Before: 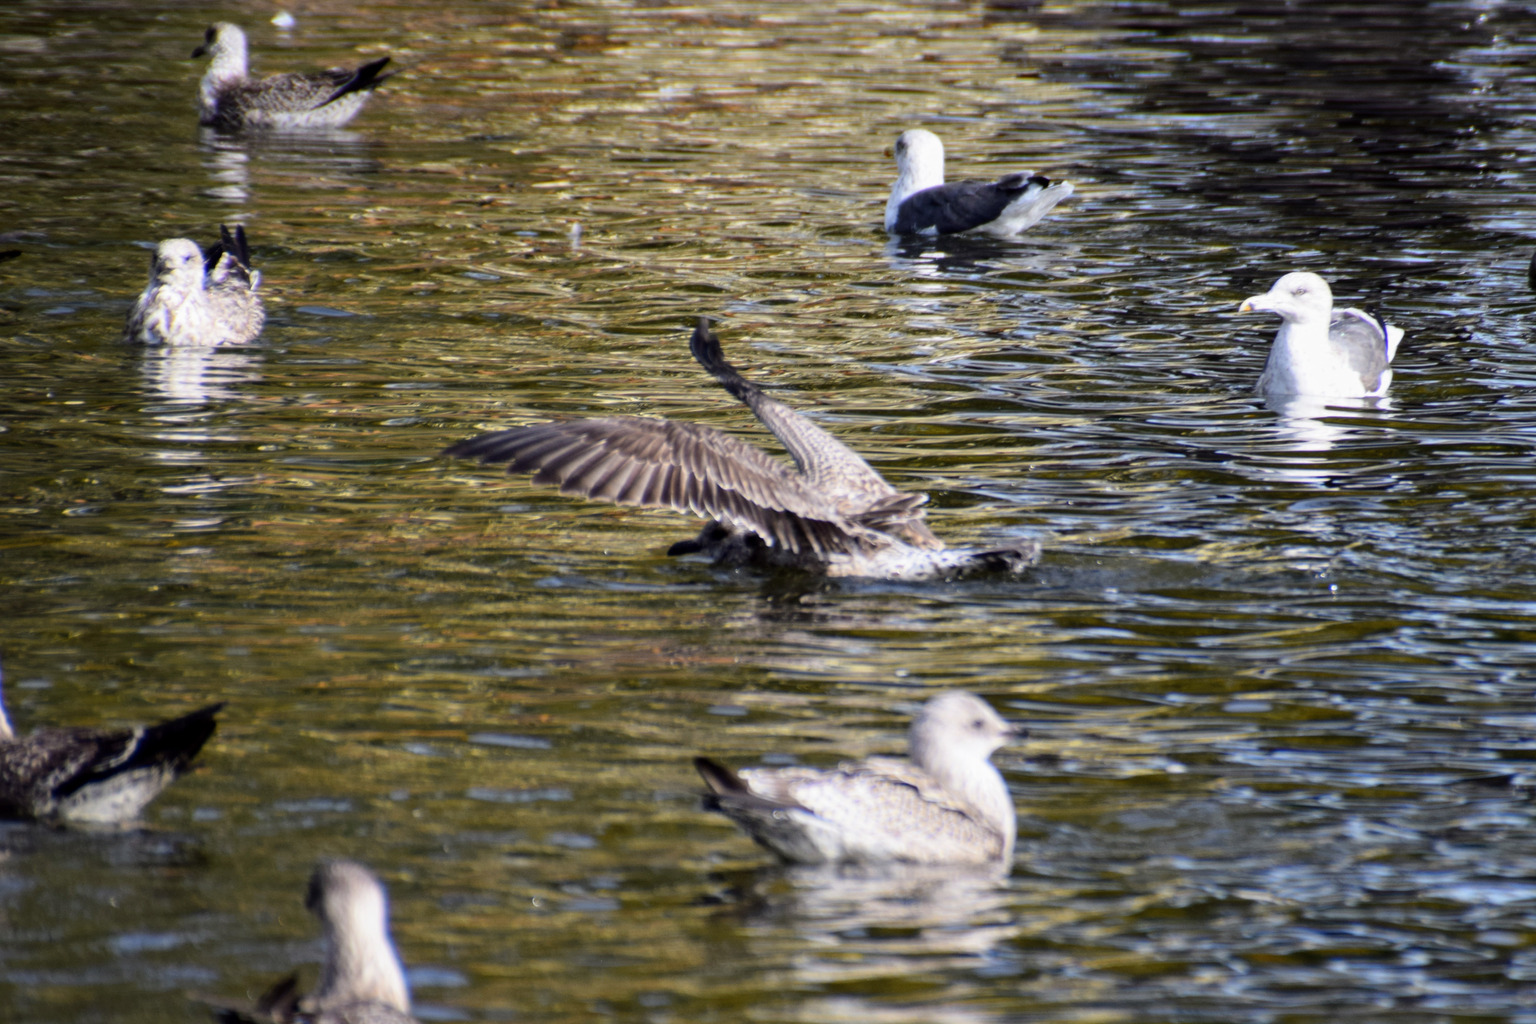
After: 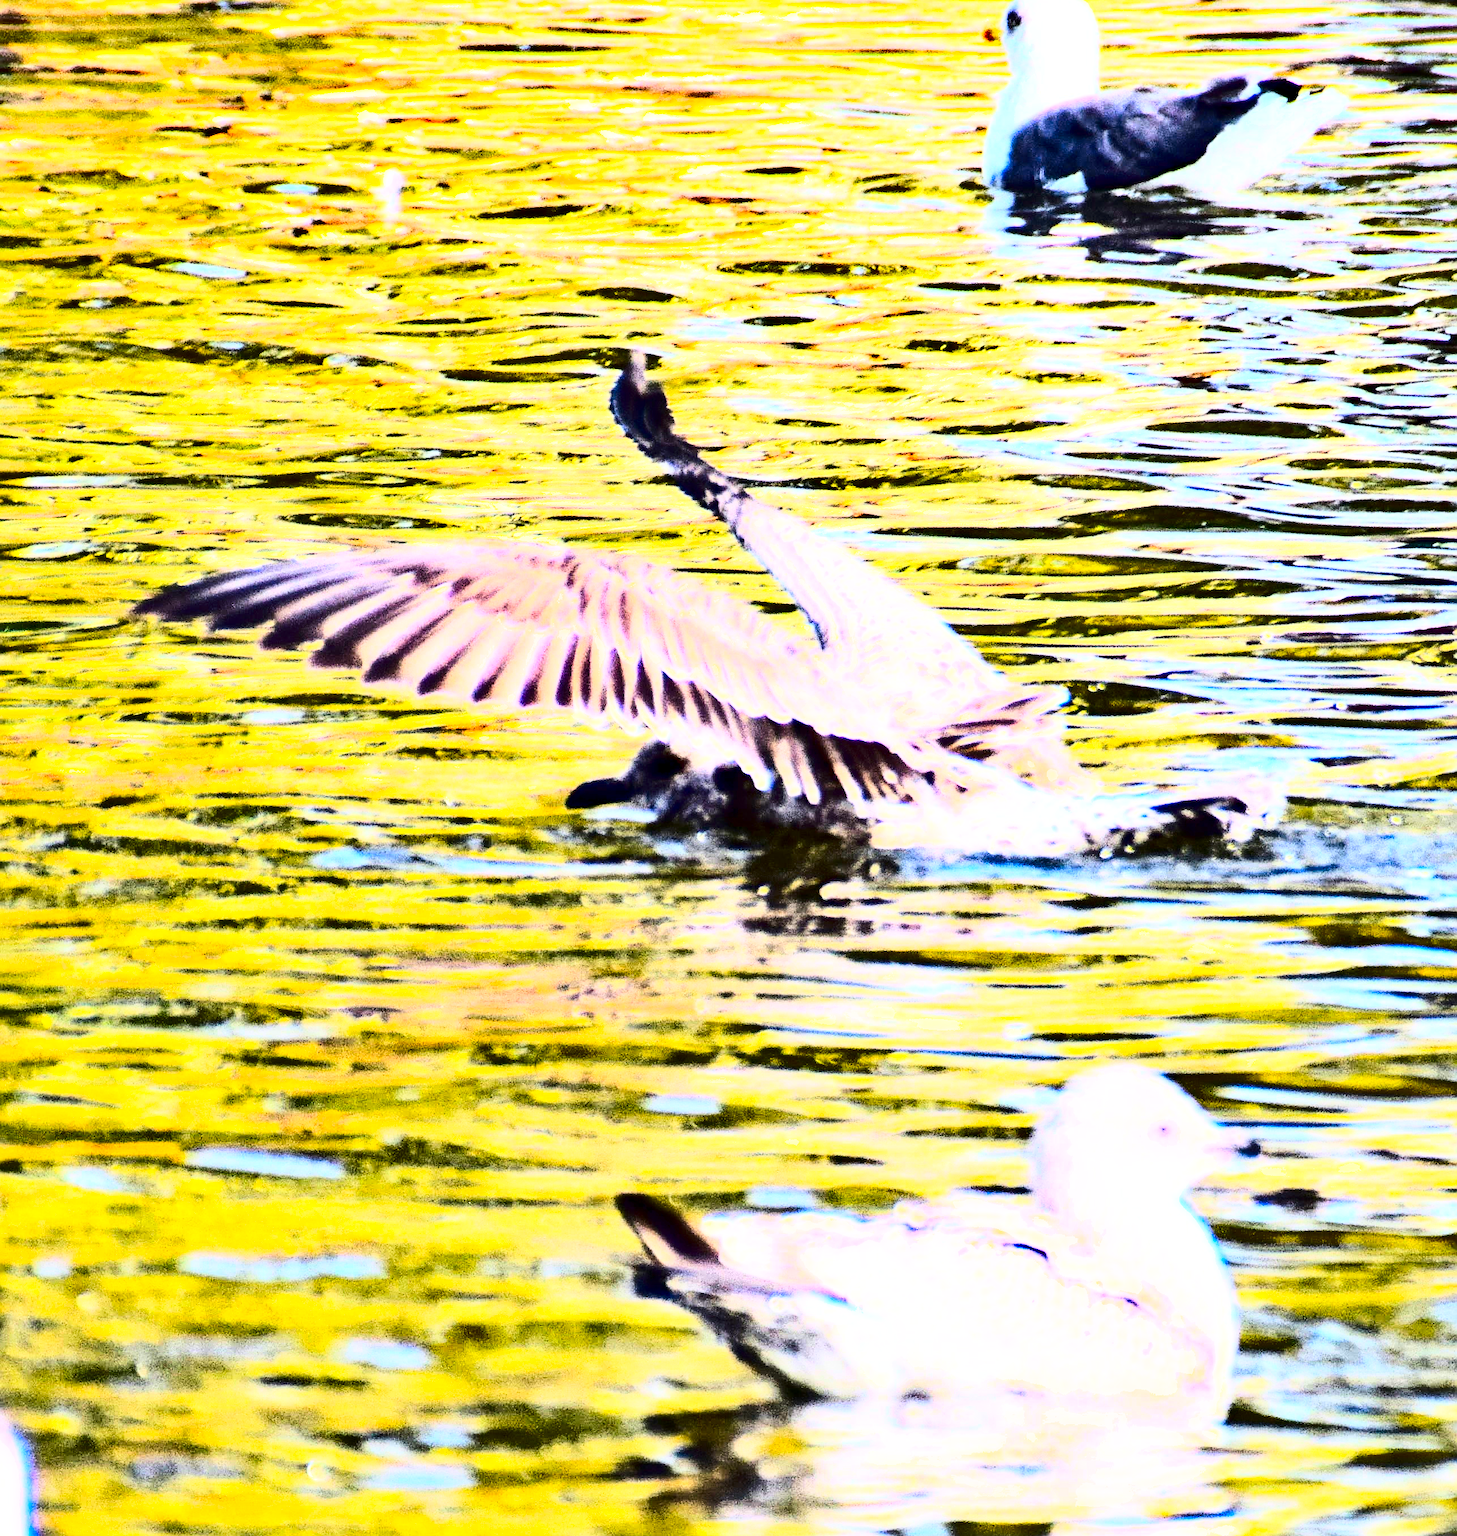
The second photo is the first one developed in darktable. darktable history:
base curve: curves: ch0 [(0, 0) (0.495, 0.917) (1, 1)]
exposure: black level correction 0, exposure 0.949 EV, compensate exposure bias true, compensate highlight preservation false
crop and rotate: angle 0.017°, left 24.24%, top 13.206%, right 26.309%, bottom 8.602%
tone equalizer: -7 EV 0.141 EV, -6 EV 0.575 EV, -5 EV 1.18 EV, -4 EV 1.34 EV, -3 EV 1.13 EV, -2 EV 0.6 EV, -1 EV 0.154 EV, edges refinement/feathering 500, mask exposure compensation -1.57 EV, preserve details no
sharpen: on, module defaults
shadows and highlights: shadows 75.91, highlights -60.98, soften with gaussian
contrast brightness saturation: contrast 0.224, brightness -0.192, saturation 0.245
haze removal: compatibility mode true, adaptive false
